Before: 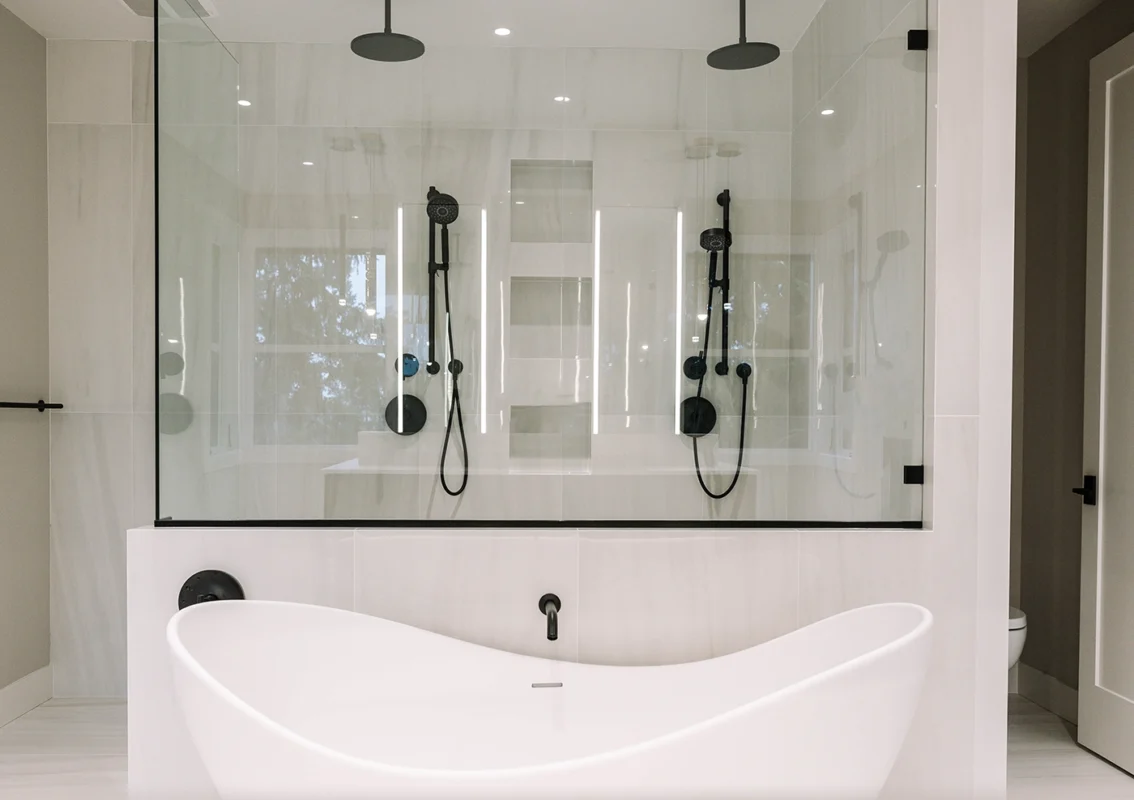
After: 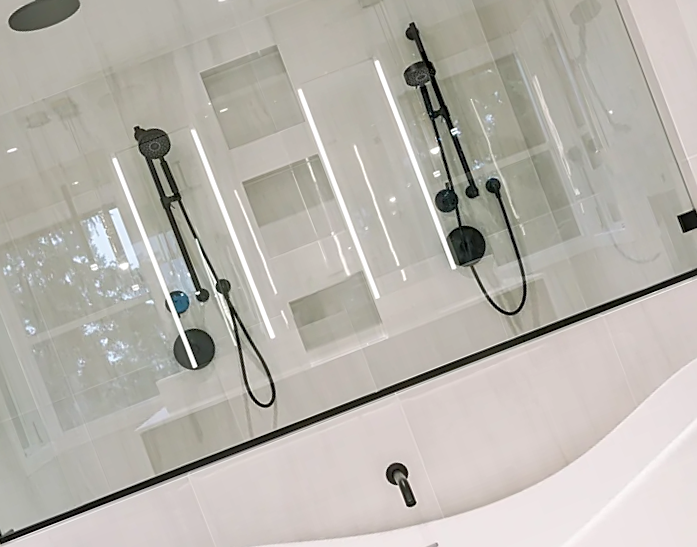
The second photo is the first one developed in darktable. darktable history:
sharpen: on, module defaults
tone equalizer: -7 EV 0.149 EV, -6 EV 0.617 EV, -5 EV 1.12 EV, -4 EV 1.34 EV, -3 EV 1.17 EV, -2 EV 0.6 EV, -1 EV 0.161 EV
crop and rotate: angle 21.22°, left 6.919%, right 4.15%, bottom 1.065%
